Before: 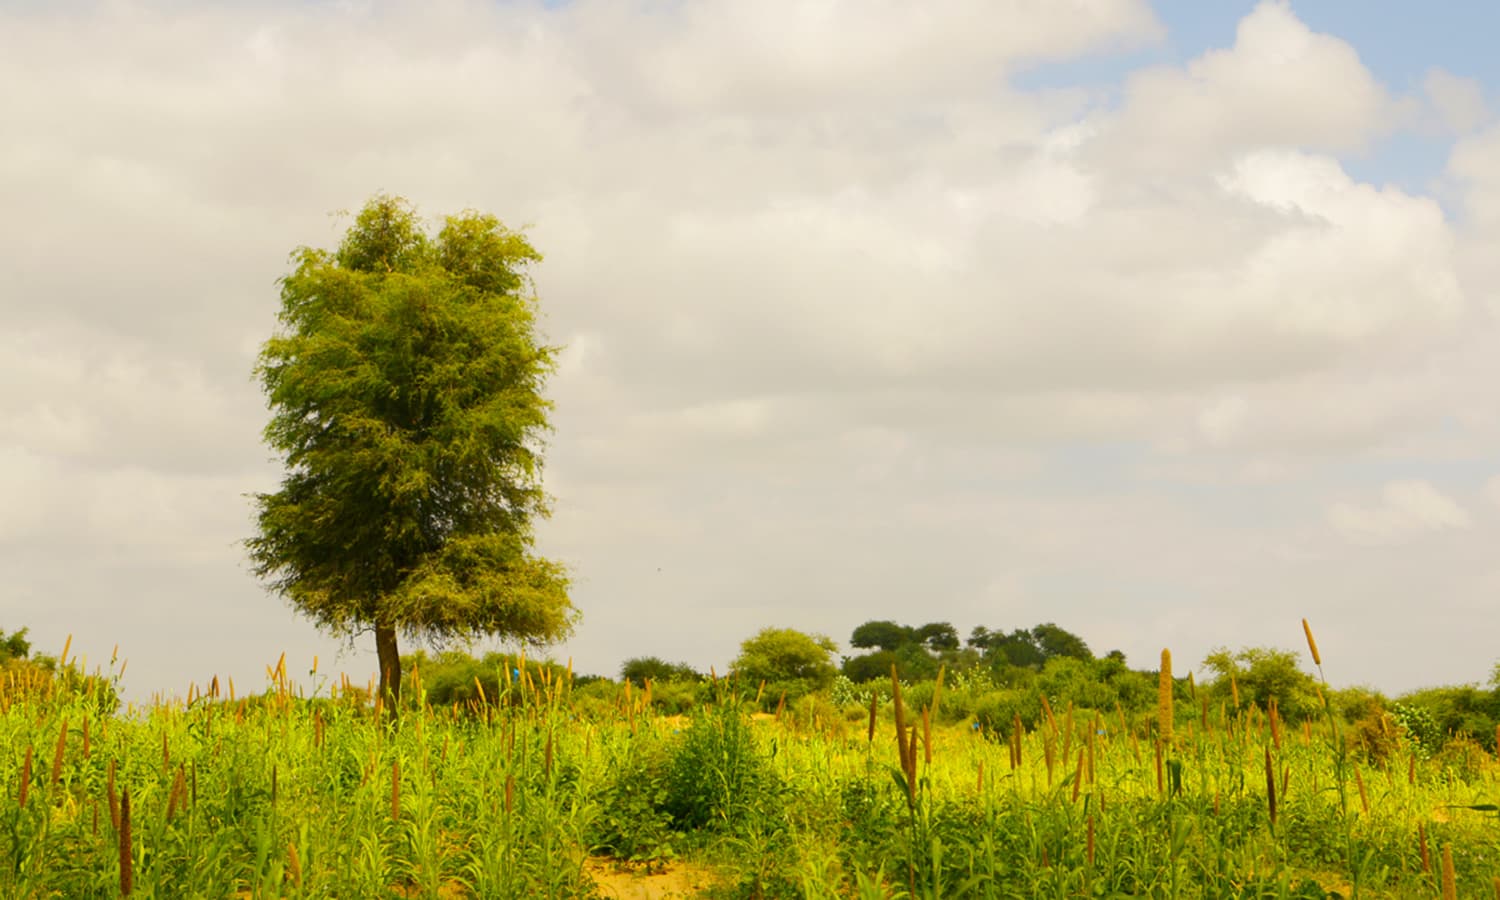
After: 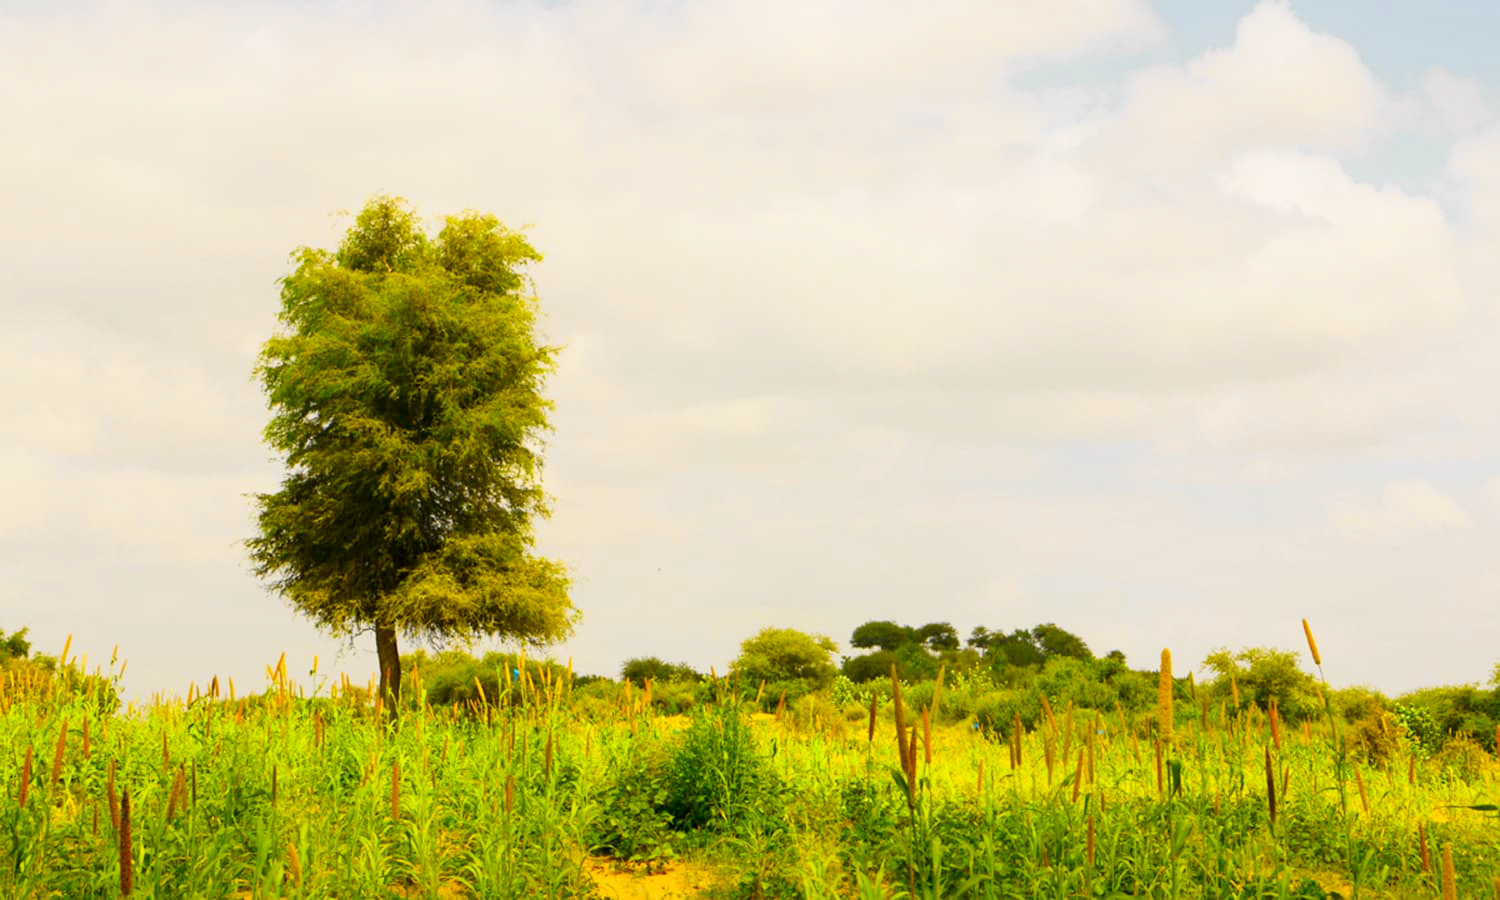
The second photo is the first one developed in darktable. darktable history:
tone curve: curves: ch0 [(0, 0) (0.062, 0.037) (0.142, 0.138) (0.359, 0.419) (0.469, 0.544) (0.634, 0.722) (0.839, 0.909) (0.998, 0.978)]; ch1 [(0, 0) (0.437, 0.408) (0.472, 0.47) (0.502, 0.503) (0.527, 0.523) (0.559, 0.573) (0.608, 0.665) (0.669, 0.748) (0.859, 0.899) (1, 1)]; ch2 [(0, 0) (0.33, 0.301) (0.421, 0.443) (0.473, 0.498) (0.502, 0.5) (0.535, 0.531) (0.575, 0.603) (0.608, 0.667) (1, 1)], color space Lab, independent channels, preserve colors none
